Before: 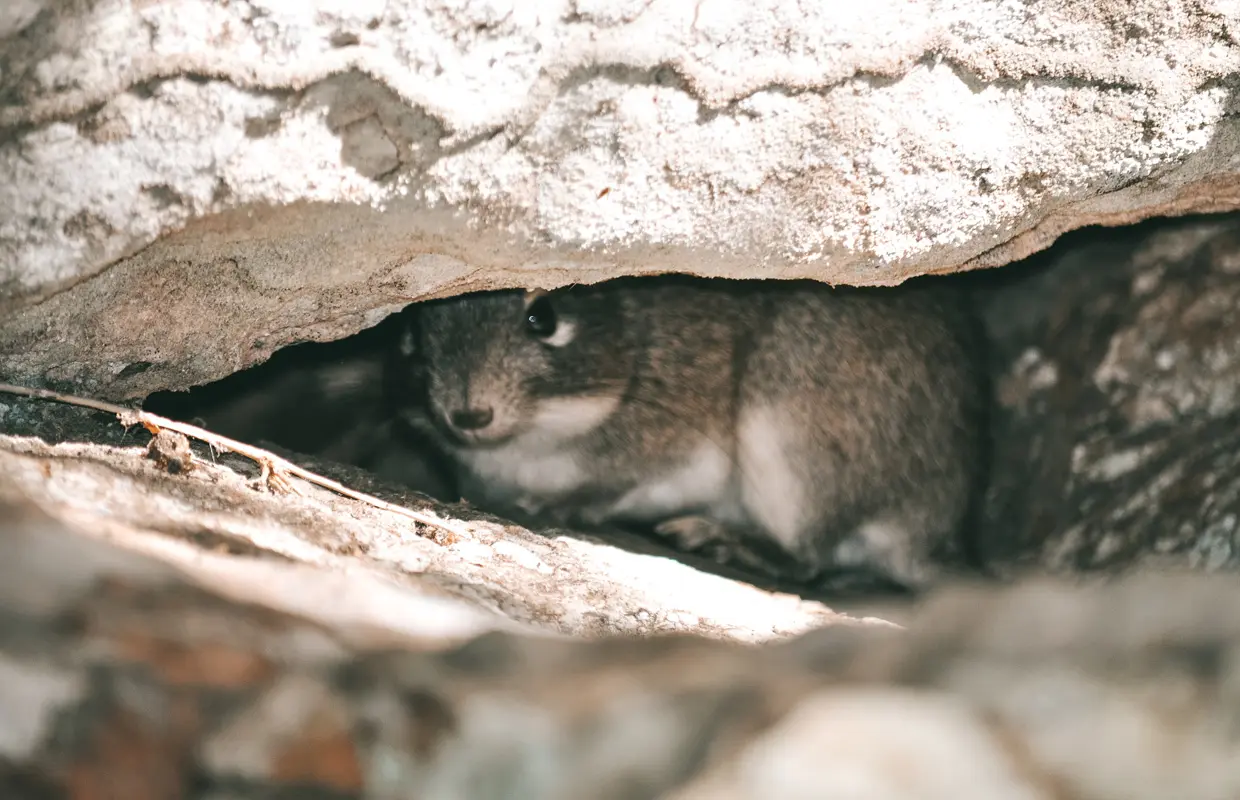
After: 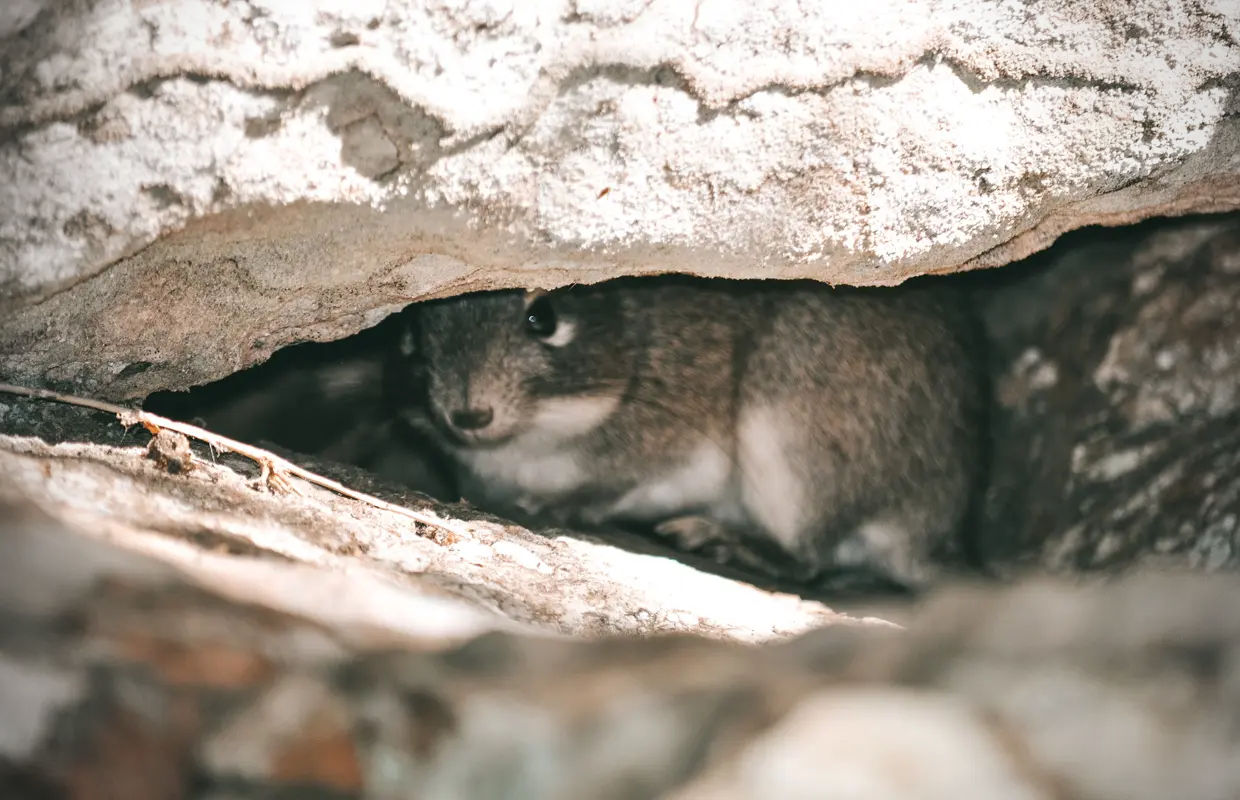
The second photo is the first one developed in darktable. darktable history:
vignetting: on, module defaults
